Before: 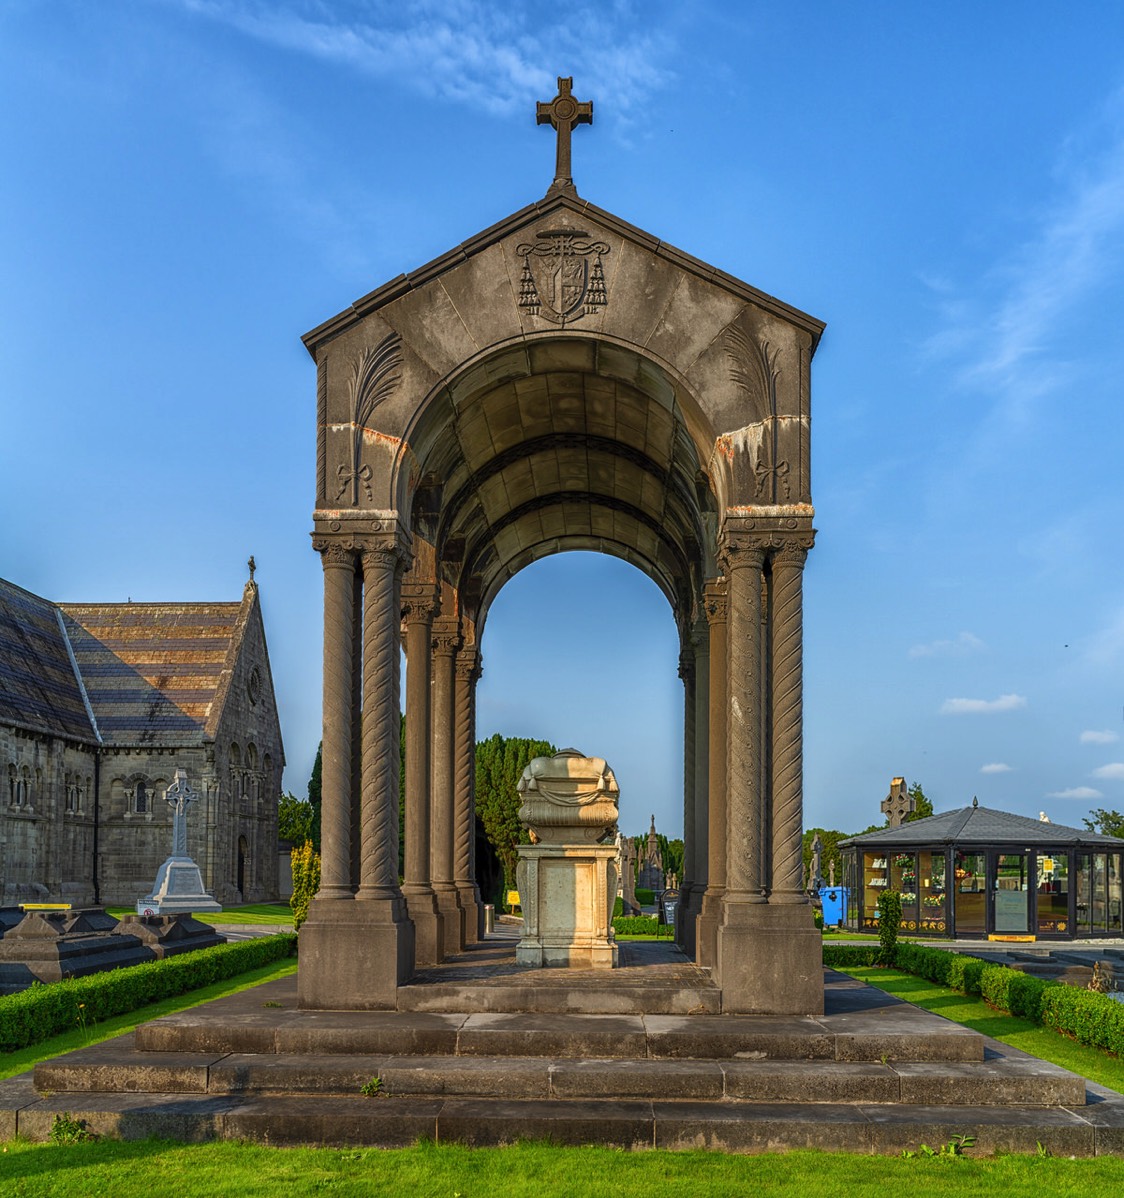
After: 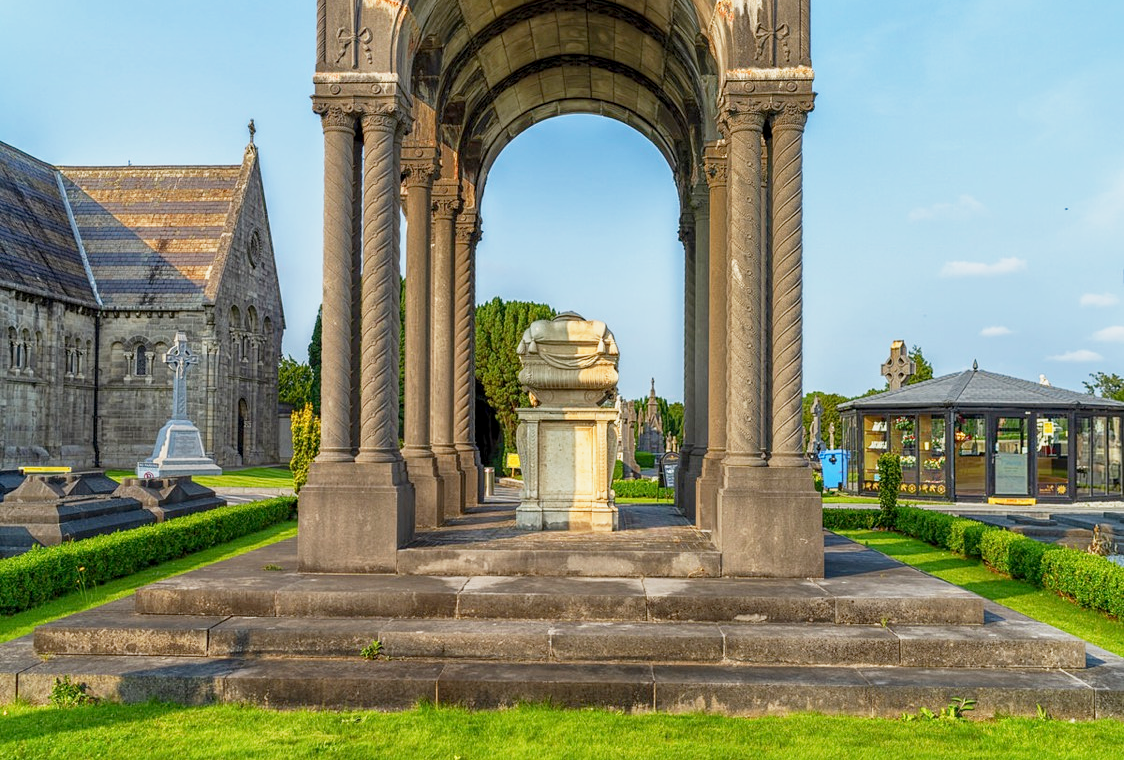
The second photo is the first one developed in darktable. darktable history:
base curve: curves: ch0 [(0, 0) (0.088, 0.125) (0.176, 0.251) (0.354, 0.501) (0.613, 0.749) (1, 0.877)], preserve colors none
local contrast: highlights 104%, shadows 100%, detail 119%, midtone range 0.2
crop and rotate: top 36.529%
